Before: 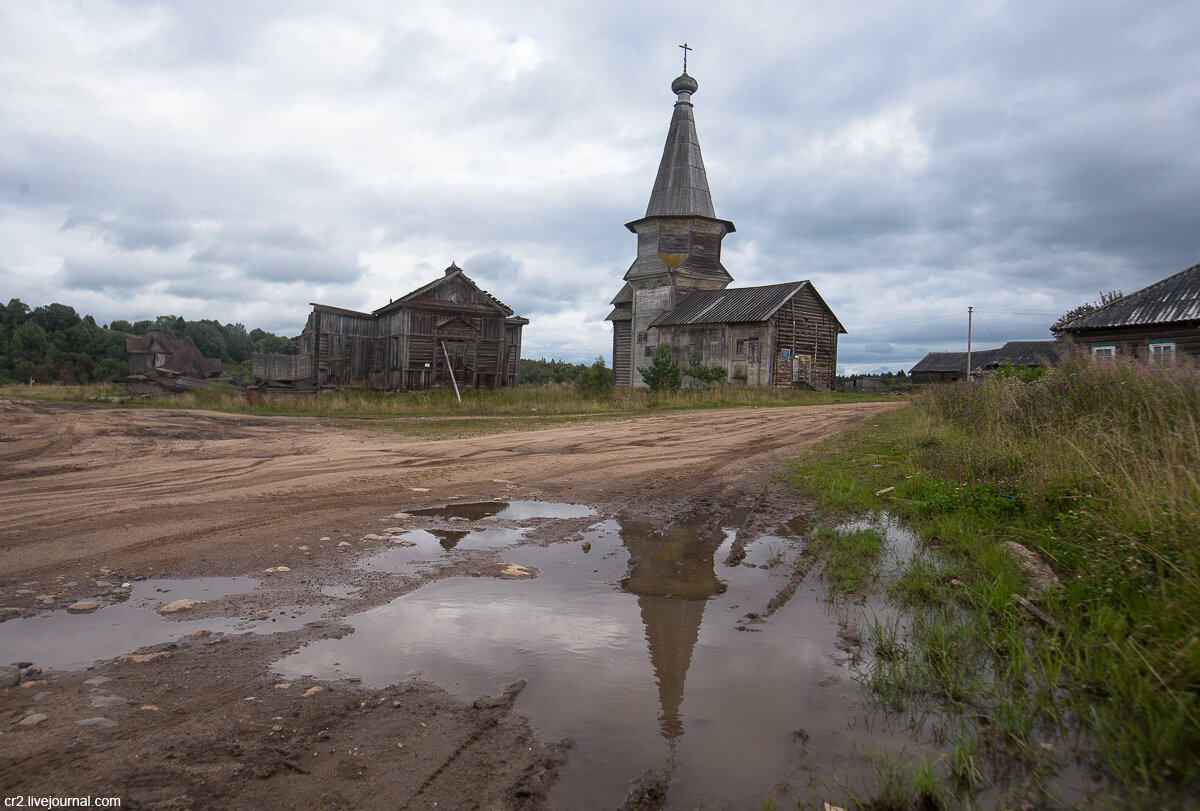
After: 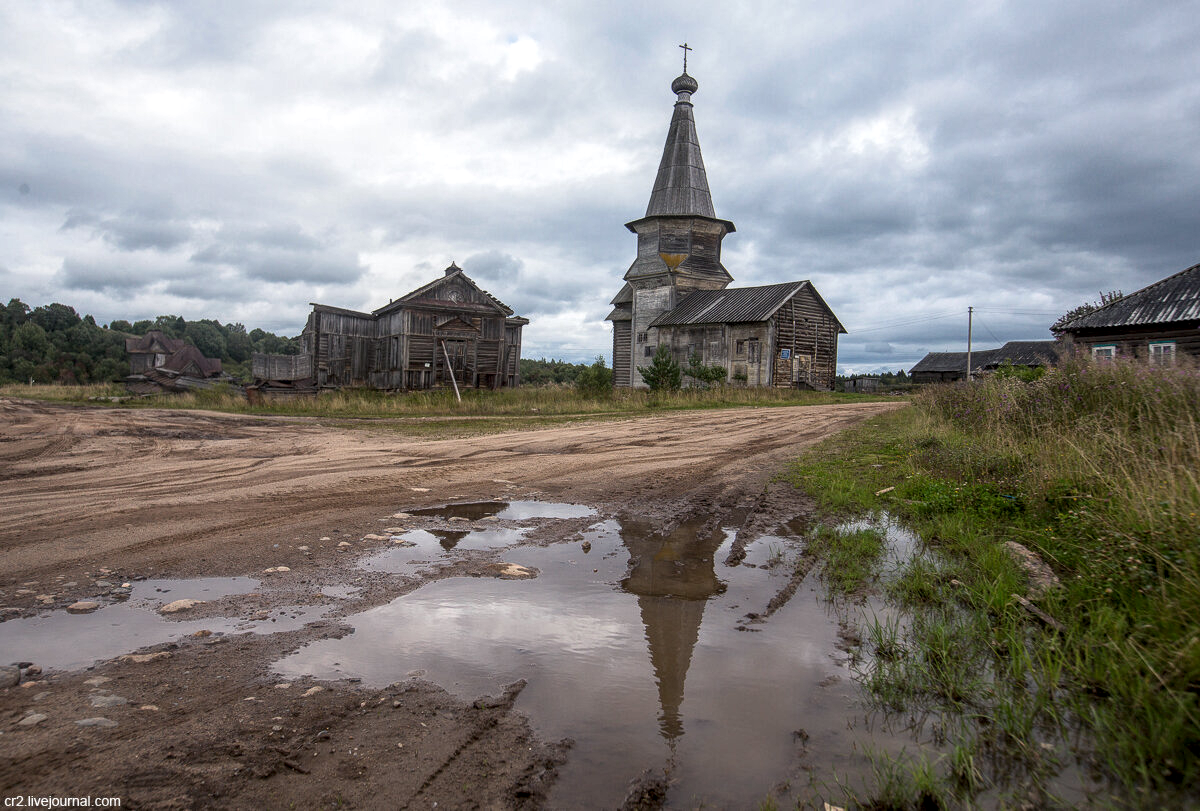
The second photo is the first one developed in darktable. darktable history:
local contrast: highlights 61%, detail 143%, midtone range 0.429
